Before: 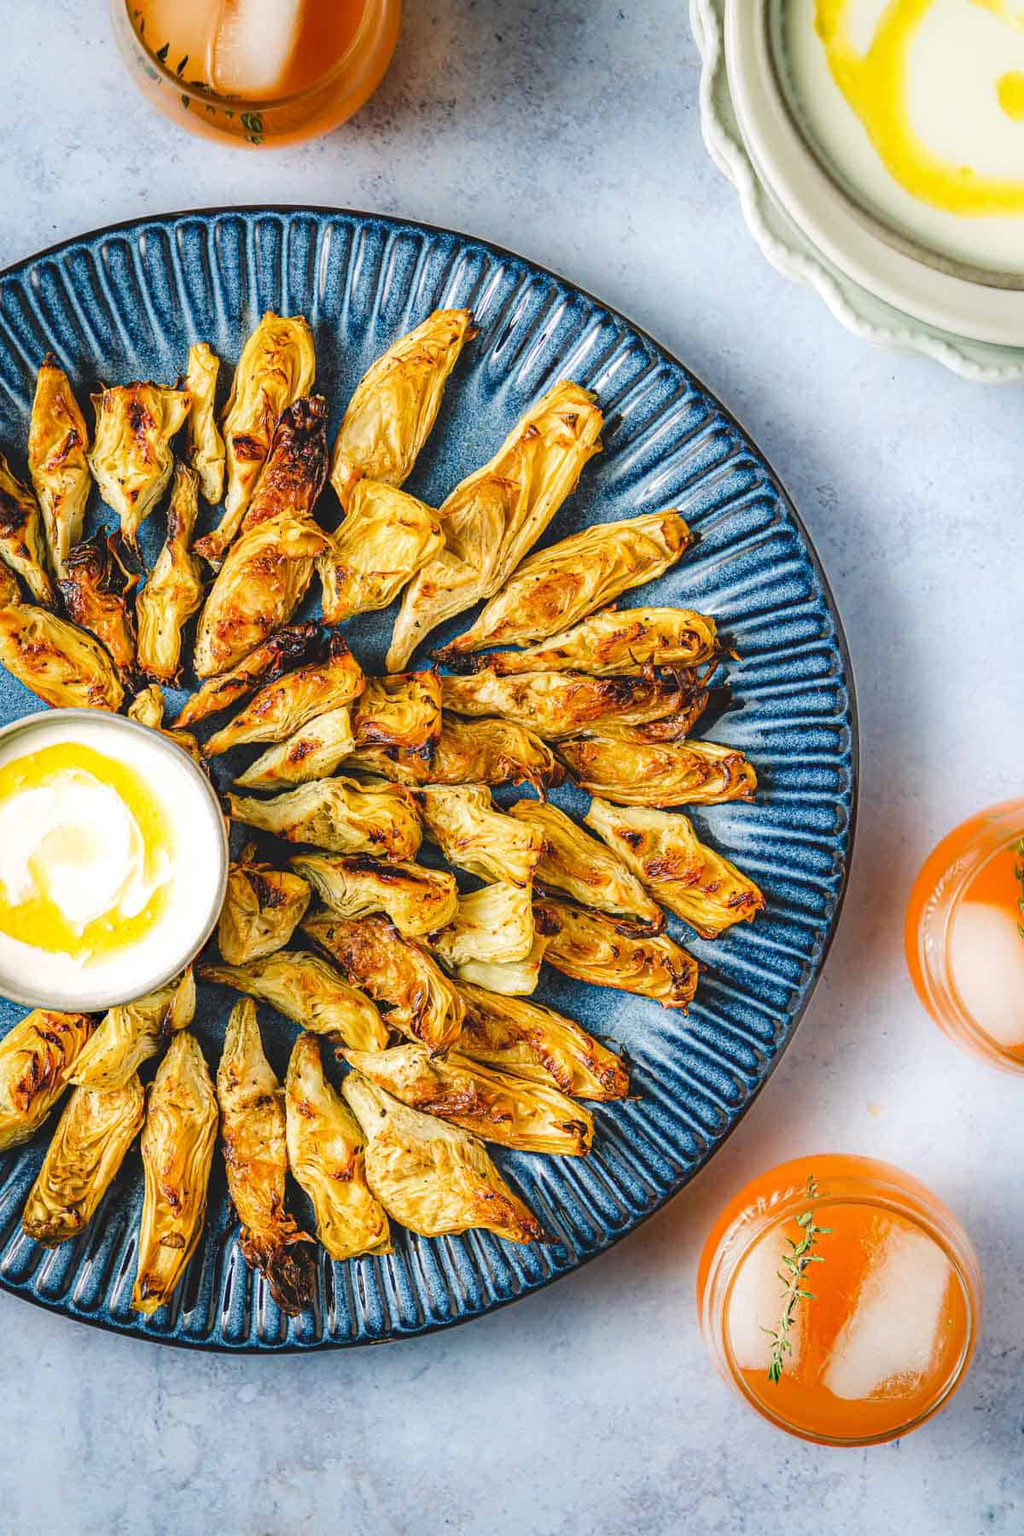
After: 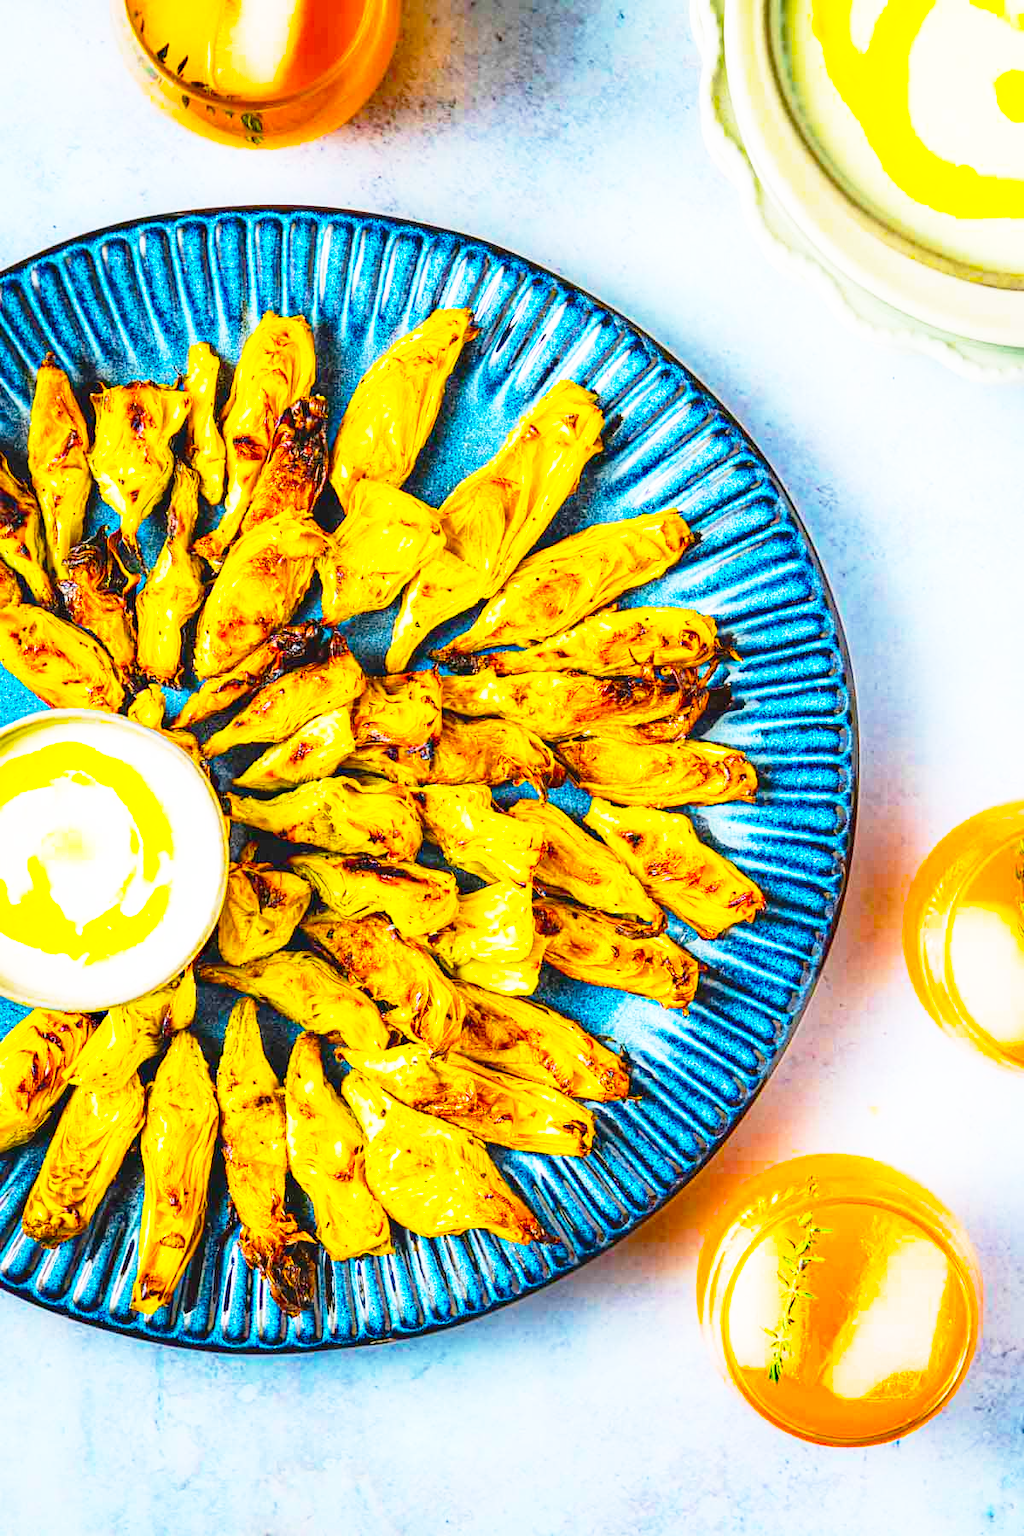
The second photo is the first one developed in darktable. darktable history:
base curve: curves: ch0 [(0, 0) (0.012, 0.01) (0.073, 0.168) (0.31, 0.711) (0.645, 0.957) (1, 1)], preserve colors none
color balance rgb: linear chroma grading › shadows -39.91%, linear chroma grading › highlights 40.865%, linear chroma grading › global chroma 45.633%, linear chroma grading › mid-tones -29.971%, perceptual saturation grading › global saturation 25.373%, perceptual brilliance grading › global brilliance 2.198%, perceptual brilliance grading › highlights -3.841%, global vibrance 24.158%
